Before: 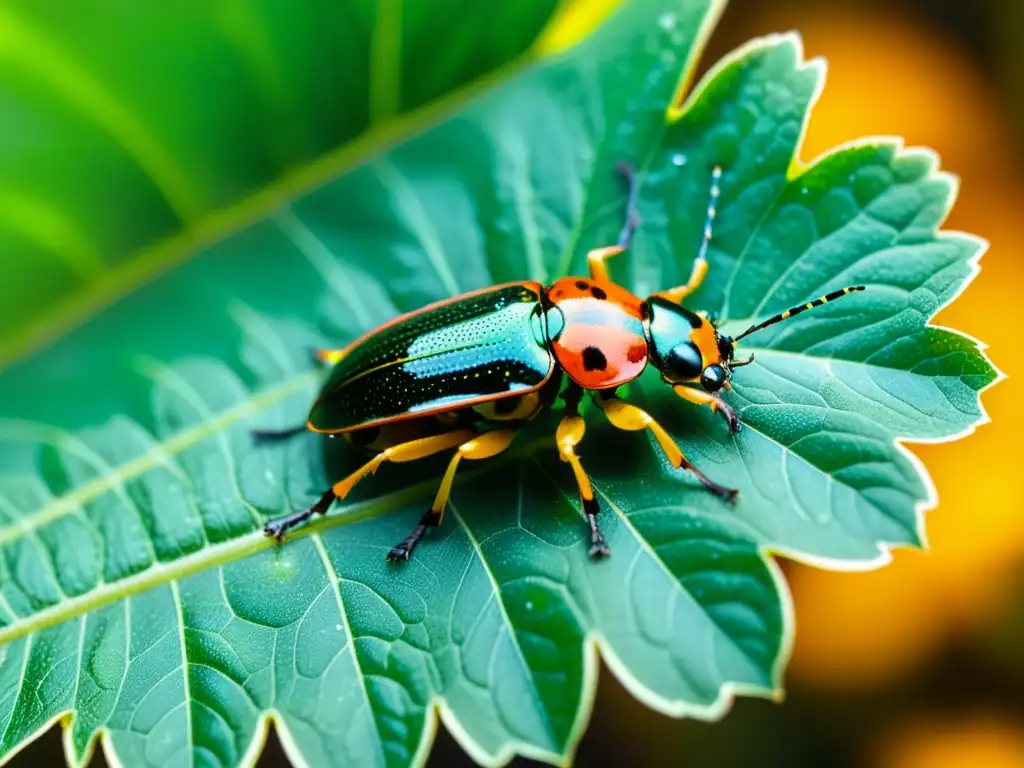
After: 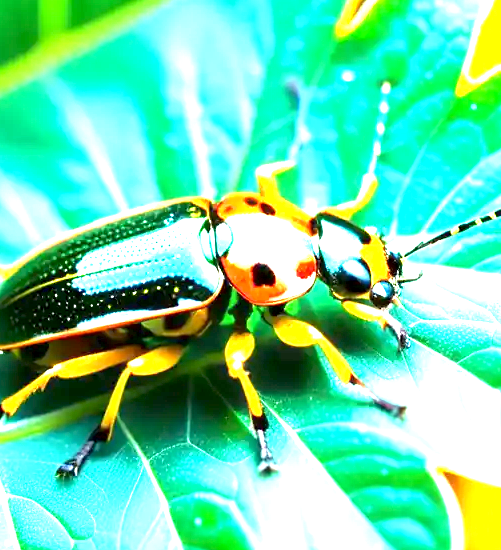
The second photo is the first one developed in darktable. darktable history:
exposure: black level correction 0.001, exposure 2.539 EV, compensate exposure bias true, compensate highlight preservation false
crop: left 32.35%, top 10.985%, right 18.699%, bottom 17.388%
tone equalizer: on, module defaults
